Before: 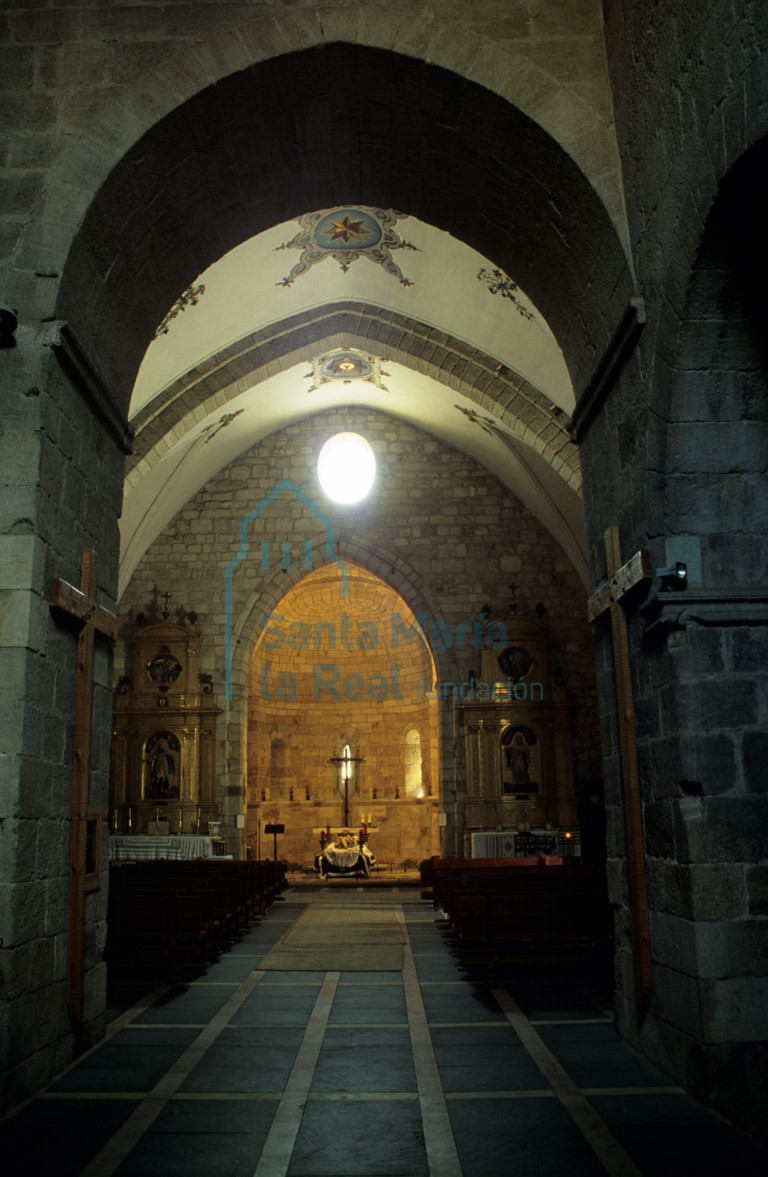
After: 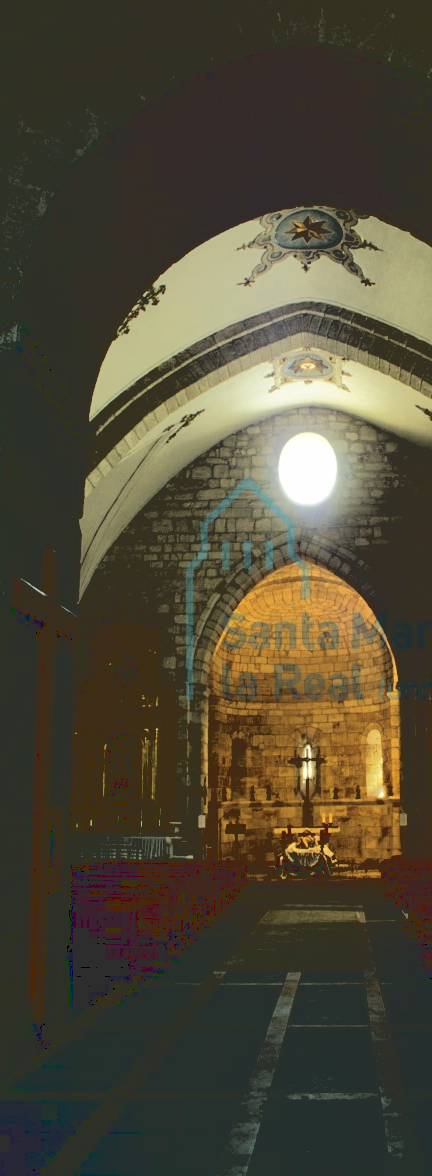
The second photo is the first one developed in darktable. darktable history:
base curve: curves: ch0 [(0.065, 0.026) (0.236, 0.358) (0.53, 0.546) (0.777, 0.841) (0.924, 0.992)], preserve colors average RGB
exposure: compensate highlight preservation false
crop: left 5.114%, right 38.589%
